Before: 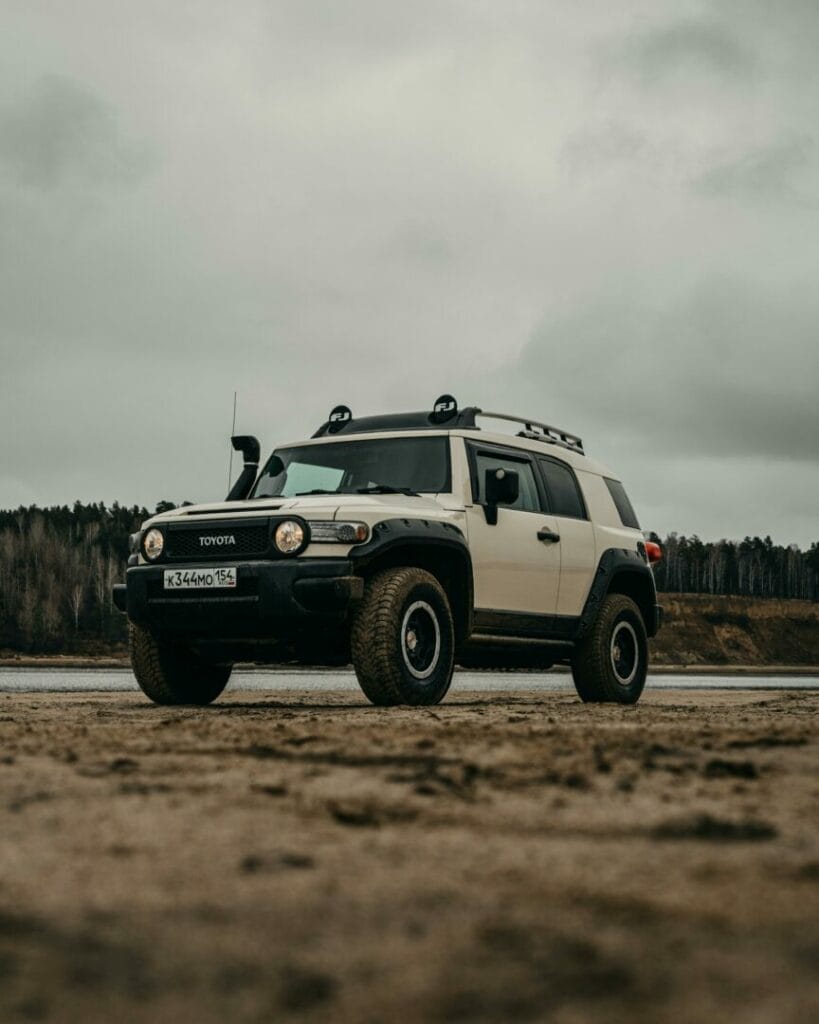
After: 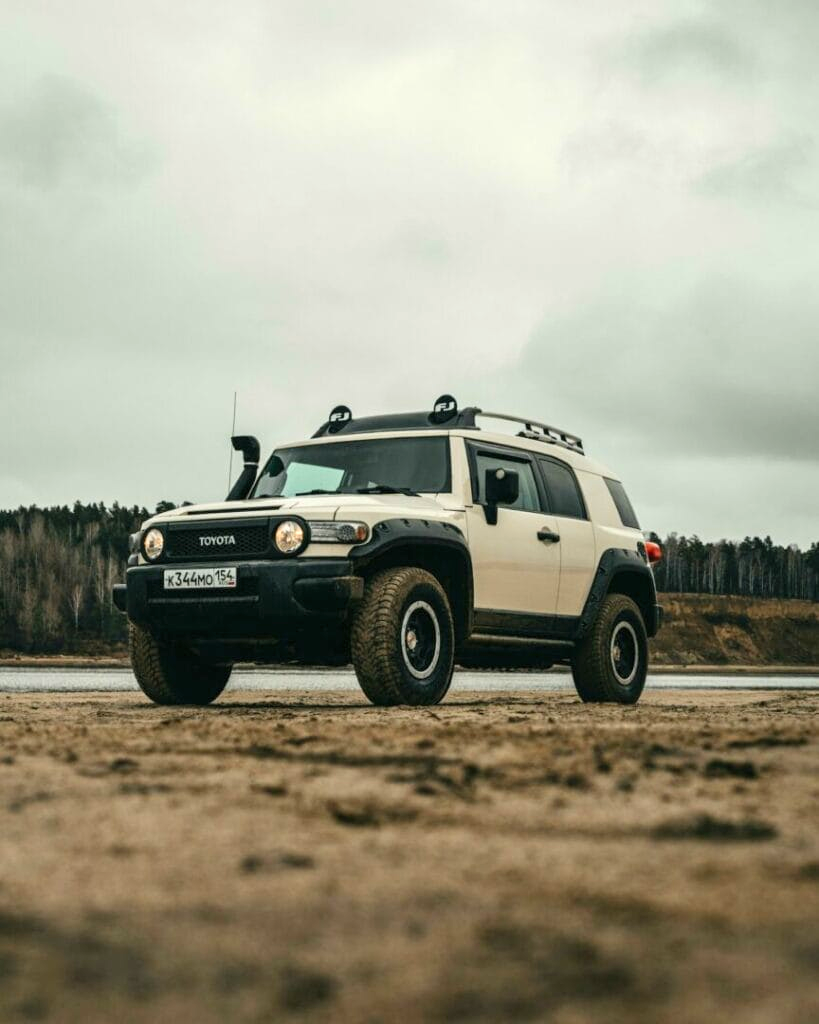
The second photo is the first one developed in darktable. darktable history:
contrast brightness saturation: contrast 0.07, brightness 0.08, saturation 0.18
exposure: exposure 0.6 EV, compensate highlight preservation false
